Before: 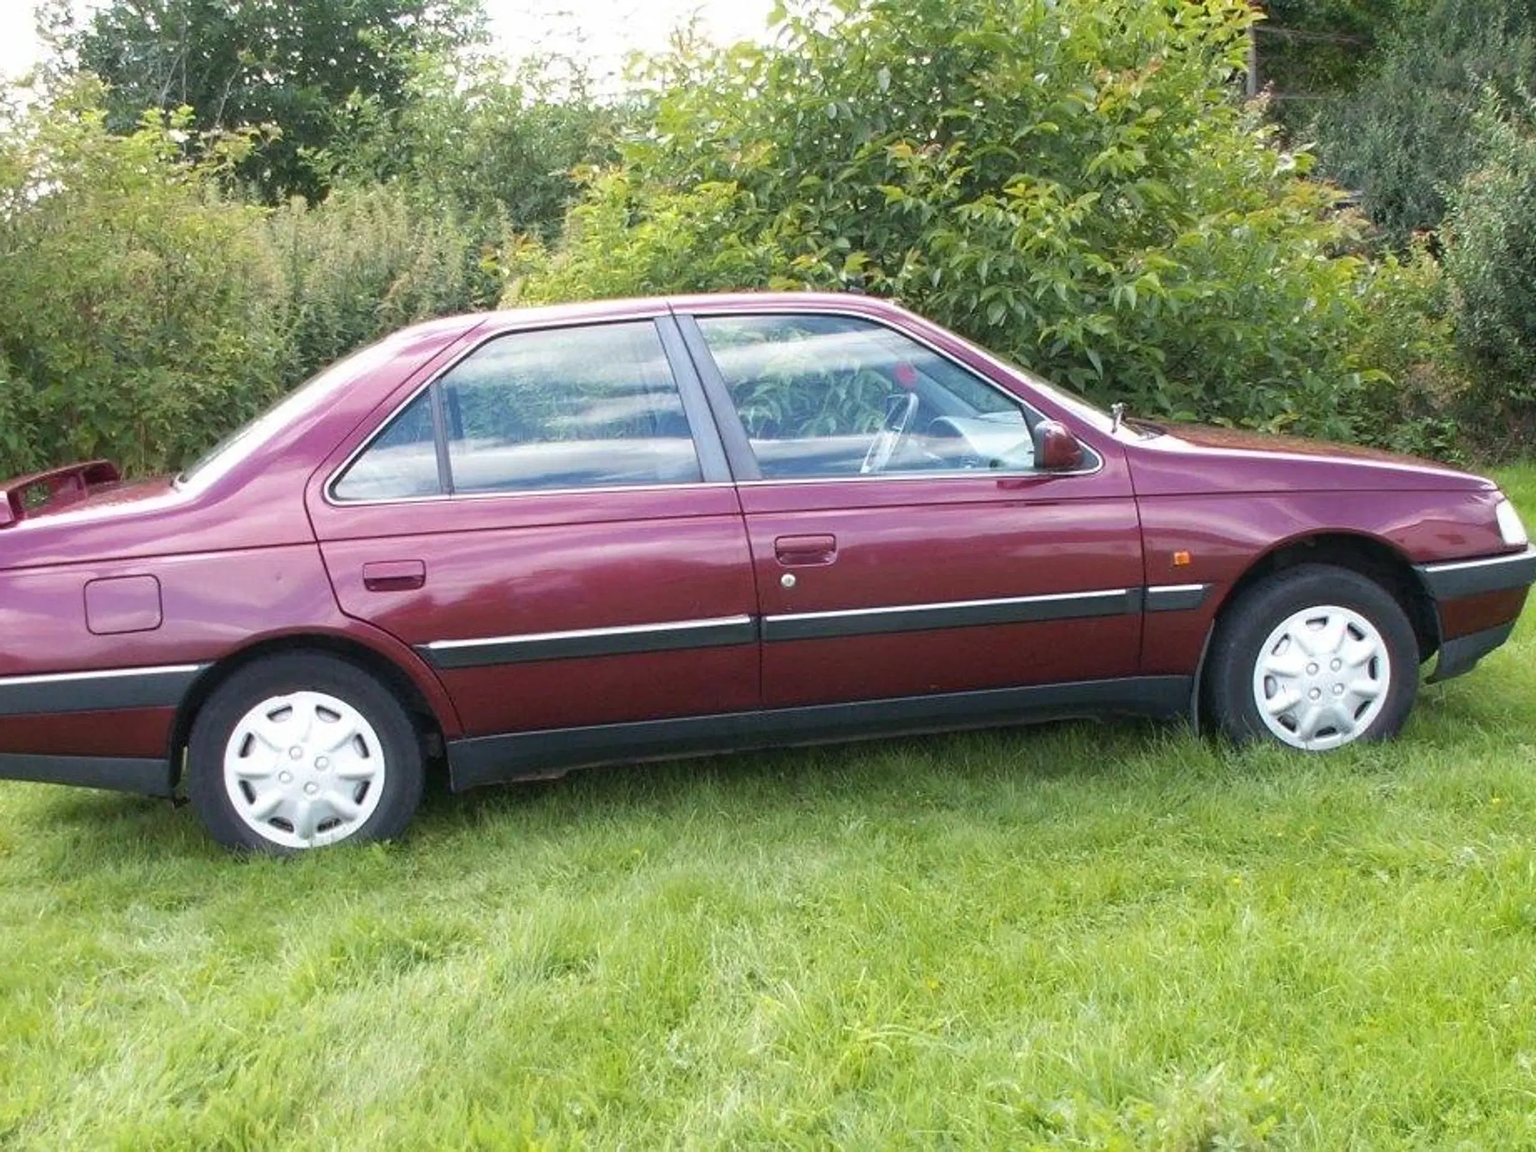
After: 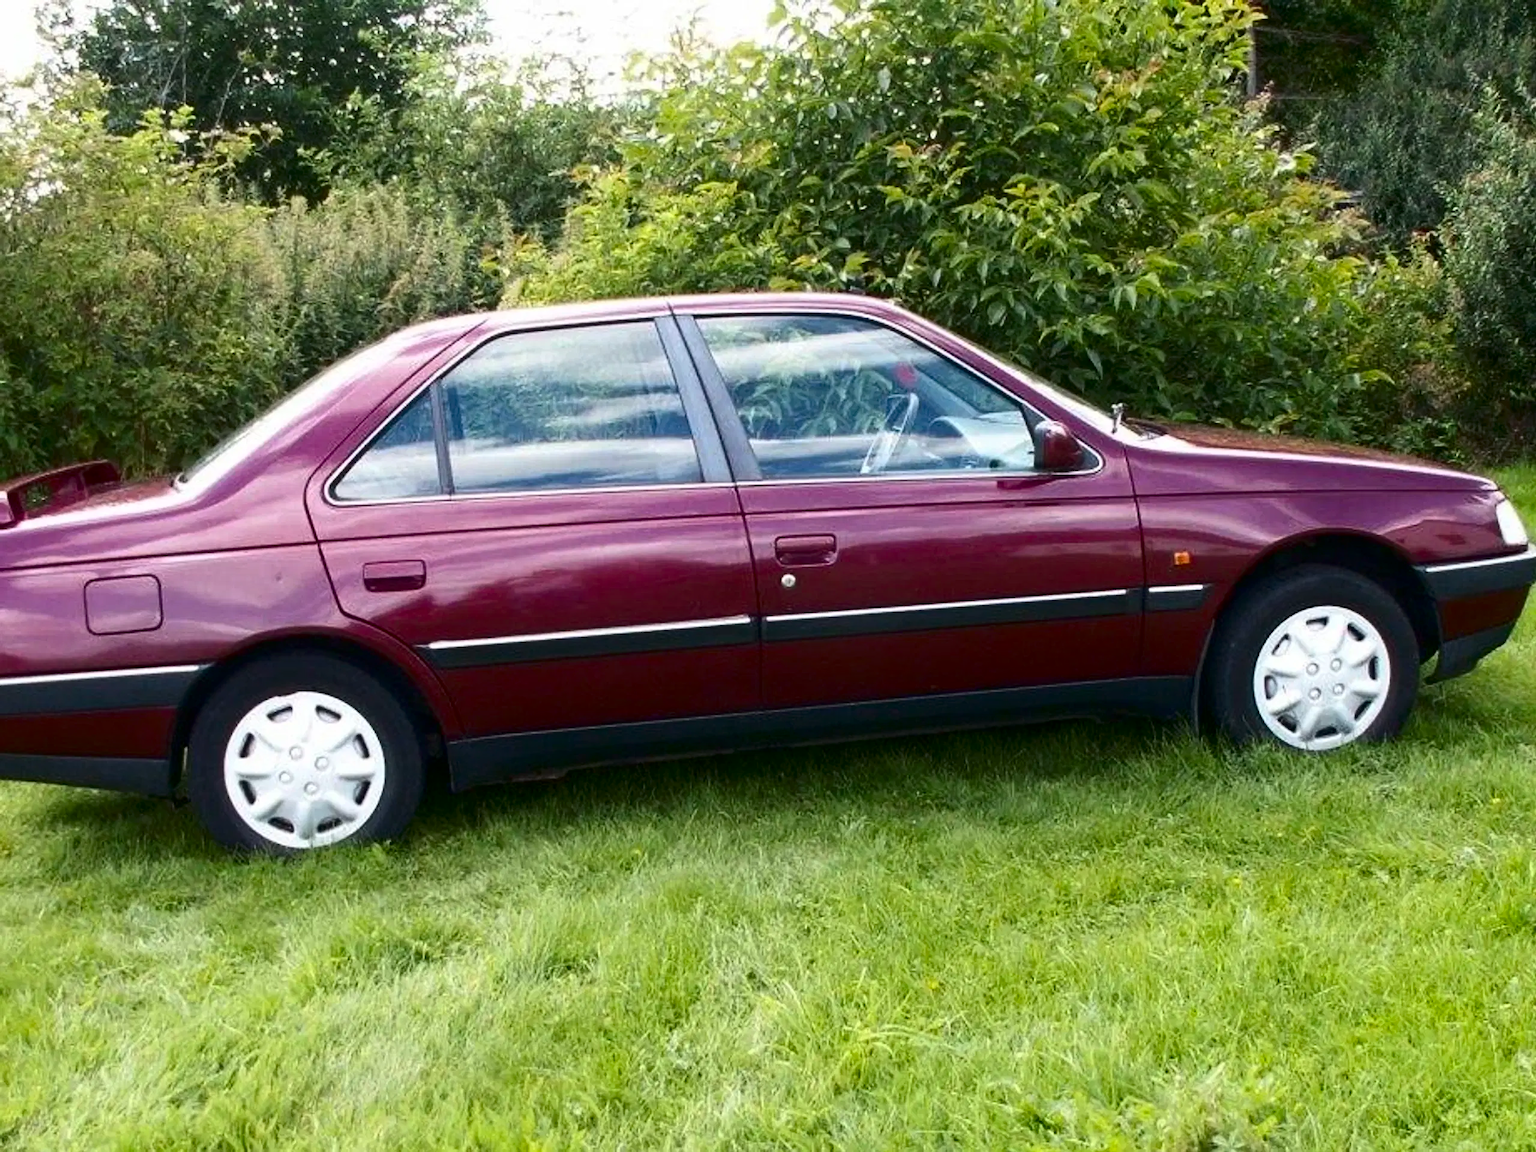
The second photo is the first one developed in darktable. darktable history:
contrast brightness saturation: contrast 0.186, brightness -0.223, saturation 0.108
